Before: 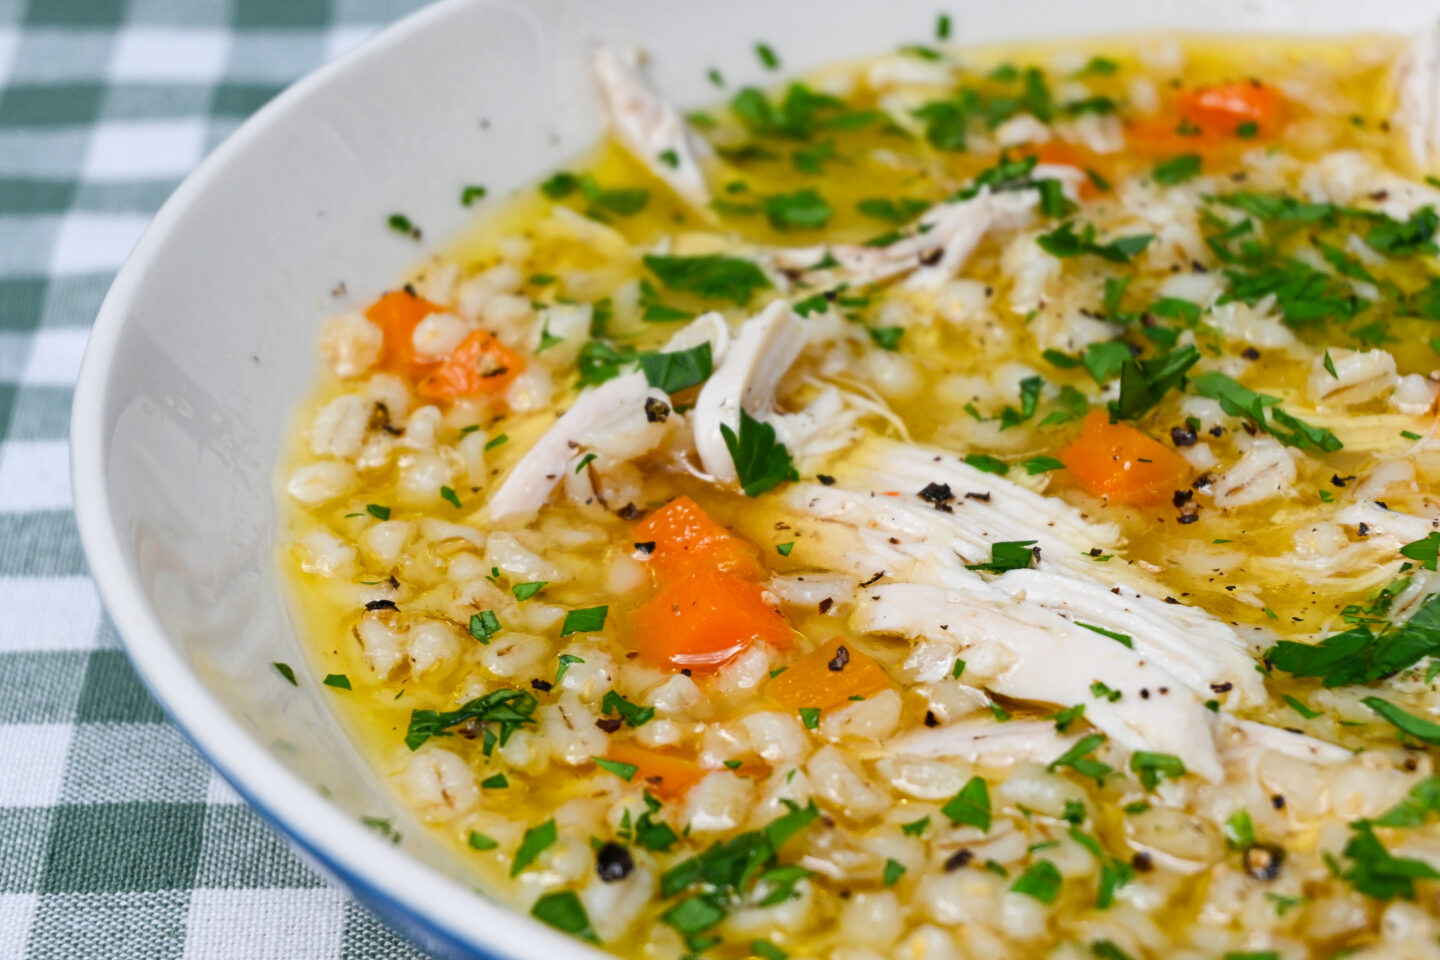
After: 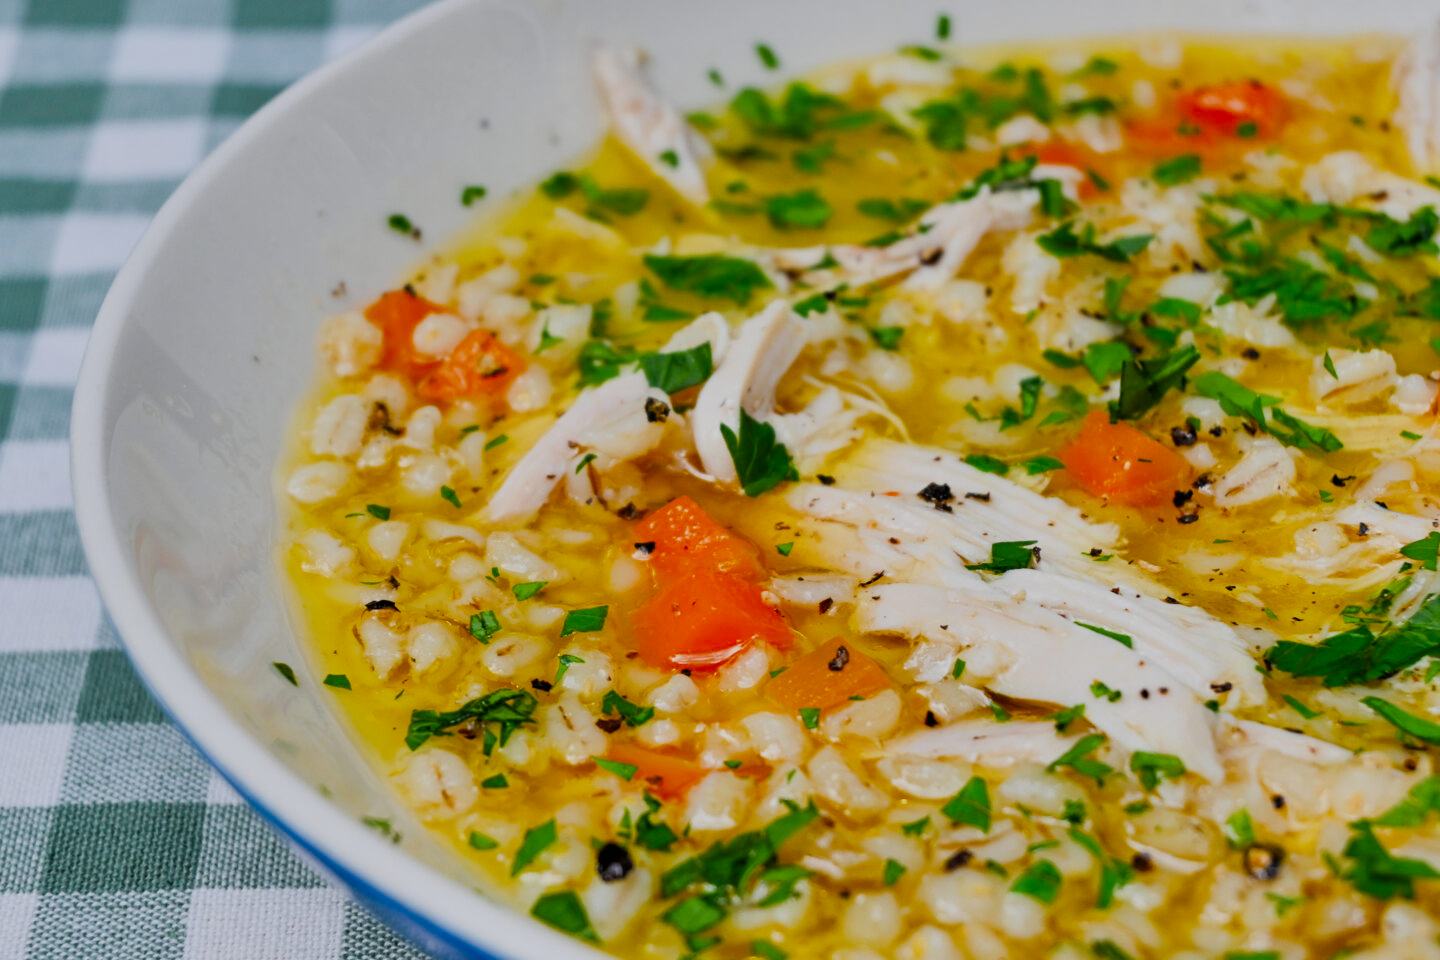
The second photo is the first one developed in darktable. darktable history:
filmic rgb: black relative exposure -7.75 EV, white relative exposure 4.4 EV, threshold 3 EV, hardness 3.76, latitude 38.11%, contrast 0.966, highlights saturation mix 10%, shadows ↔ highlights balance 4.59%, color science v4 (2020), enable highlight reconstruction true
shadows and highlights: highlights color adjustment 0%, soften with gaussian
